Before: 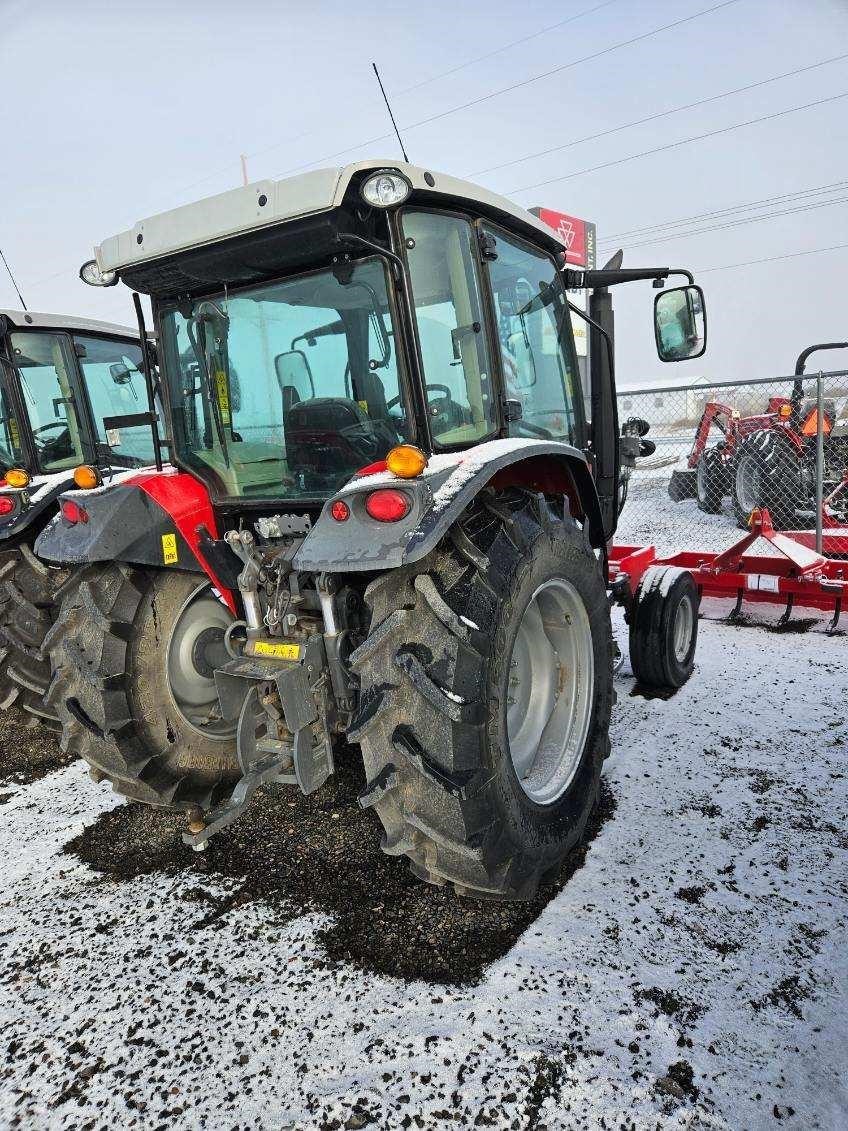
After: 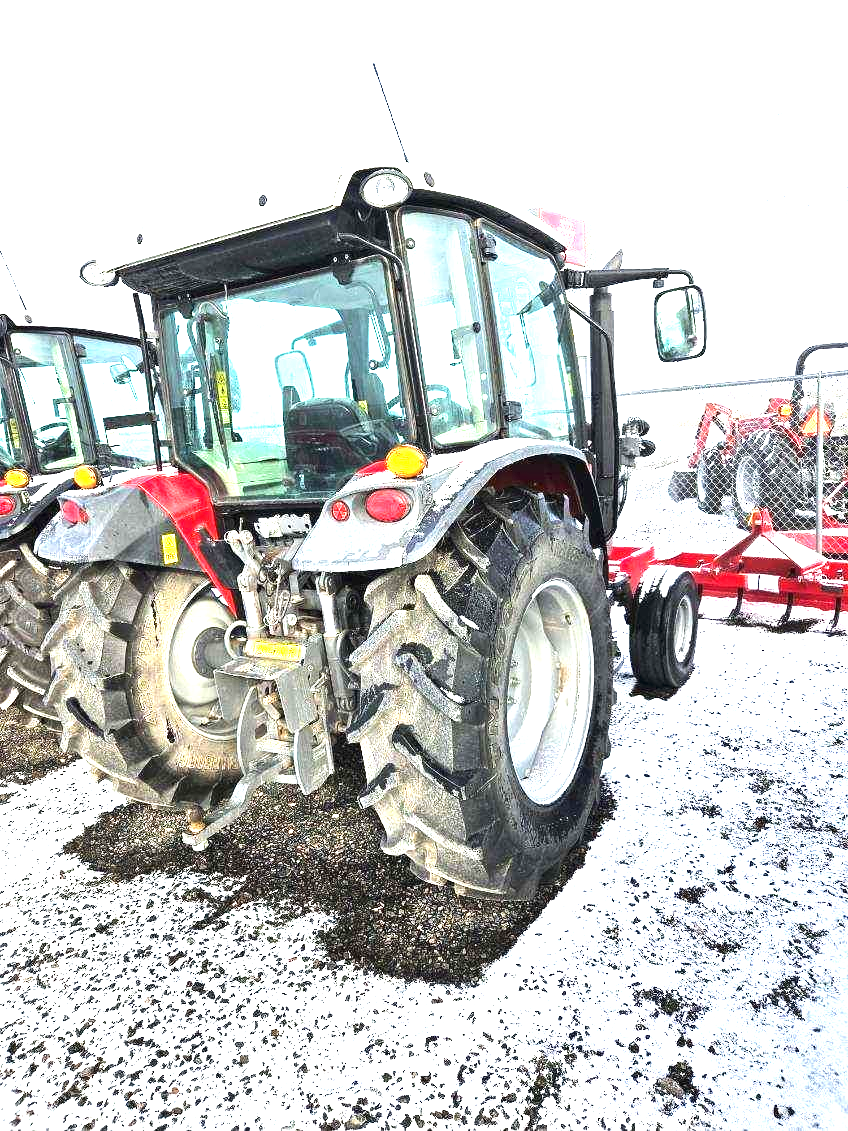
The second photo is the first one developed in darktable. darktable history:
exposure: black level correction 0, exposure 1.875 EV, compensate exposure bias true, compensate highlight preservation false
tone equalizer: -8 EV -0.419 EV, -7 EV -0.374 EV, -6 EV -0.352 EV, -5 EV -0.183 EV, -3 EV 0.233 EV, -2 EV 0.325 EV, -1 EV 0.369 EV, +0 EV 0.417 EV, edges refinement/feathering 500, mask exposure compensation -1.57 EV, preserve details no
